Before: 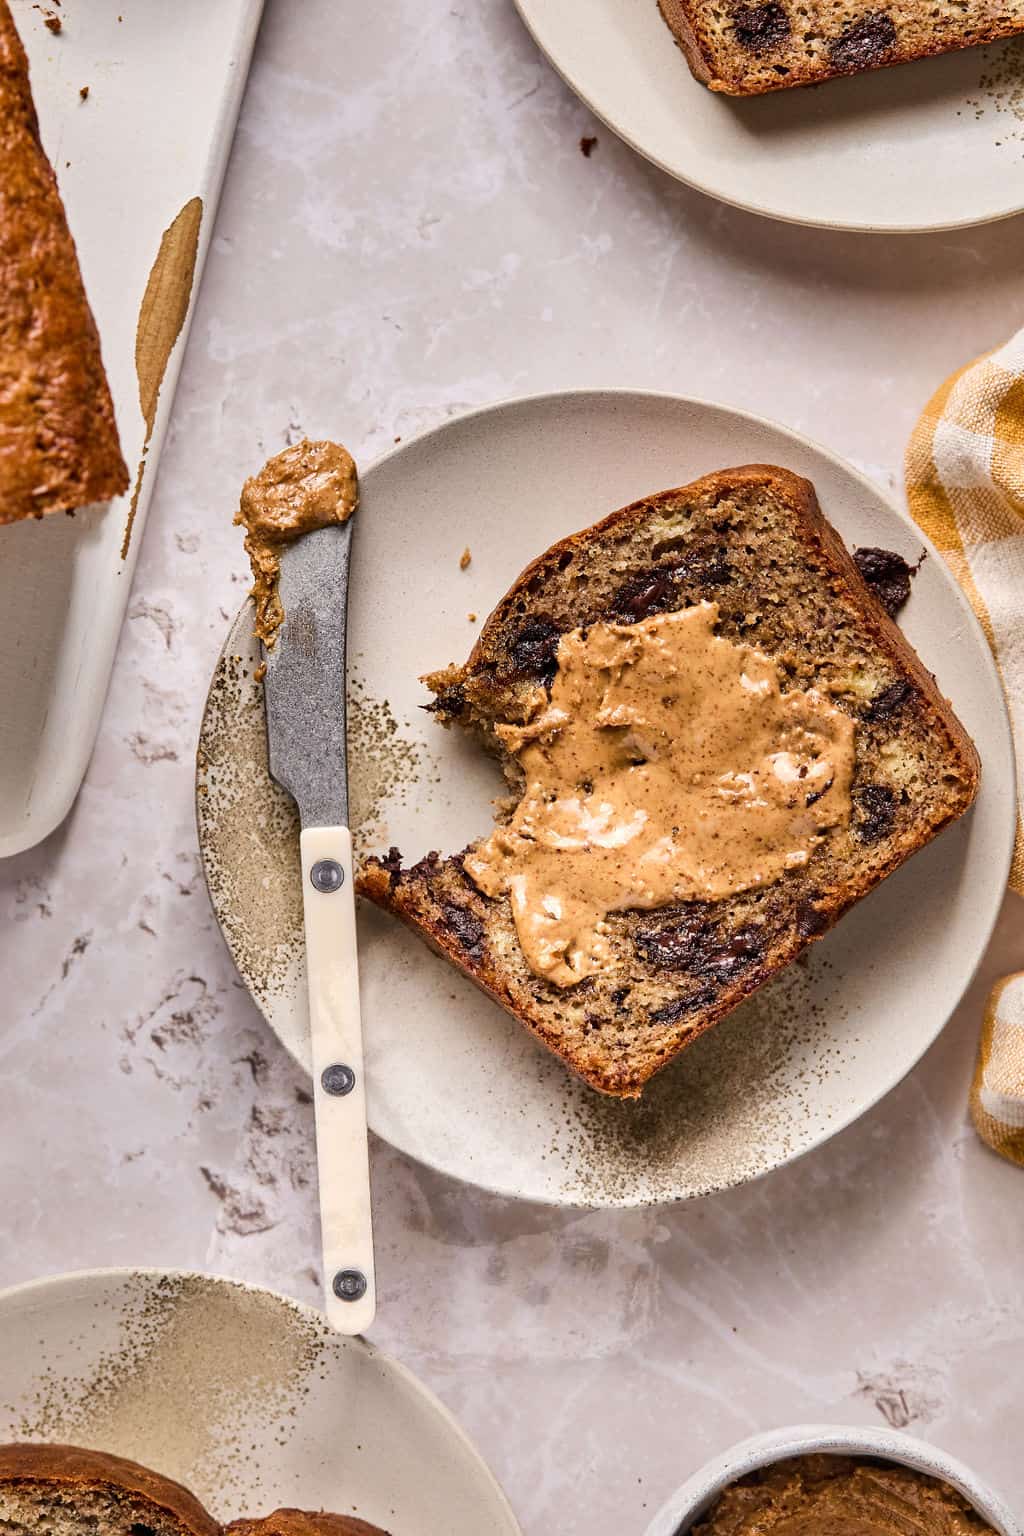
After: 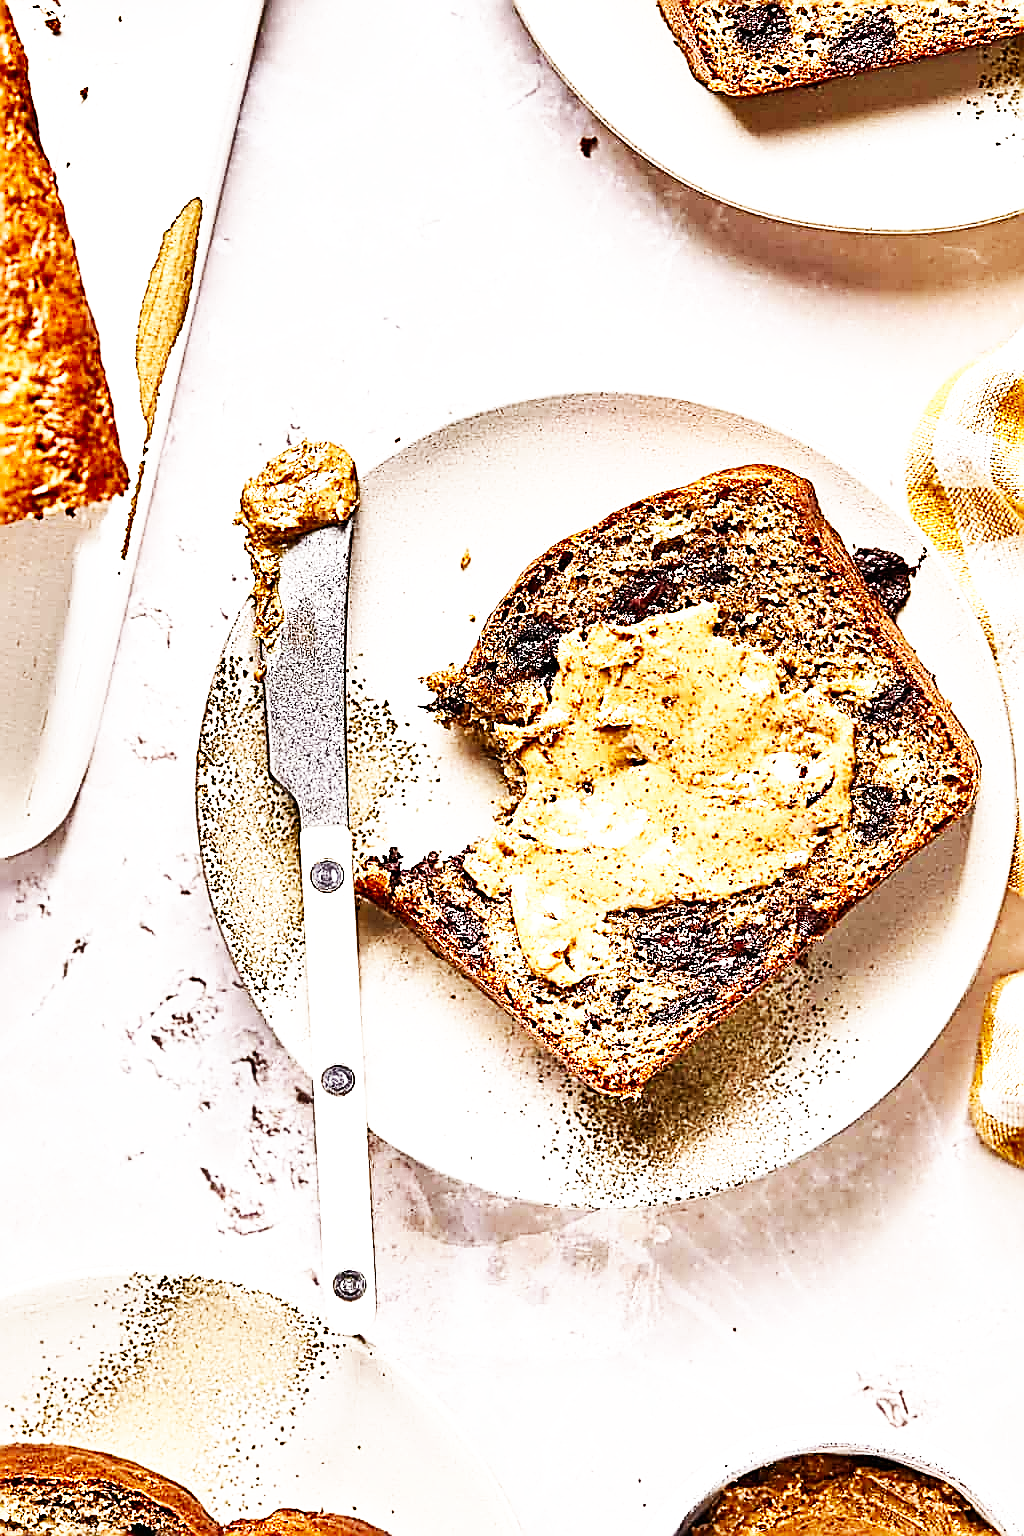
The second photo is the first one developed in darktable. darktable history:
base curve: curves: ch0 [(0, 0) (0.007, 0.004) (0.027, 0.03) (0.046, 0.07) (0.207, 0.54) (0.442, 0.872) (0.673, 0.972) (1, 1)], preserve colors none
exposure: exposure 0.665 EV, compensate highlight preservation false
shadows and highlights: shadows 20.82, highlights -35.56, highlights color adjustment 46.24%, soften with gaussian
sharpen: amount 2
